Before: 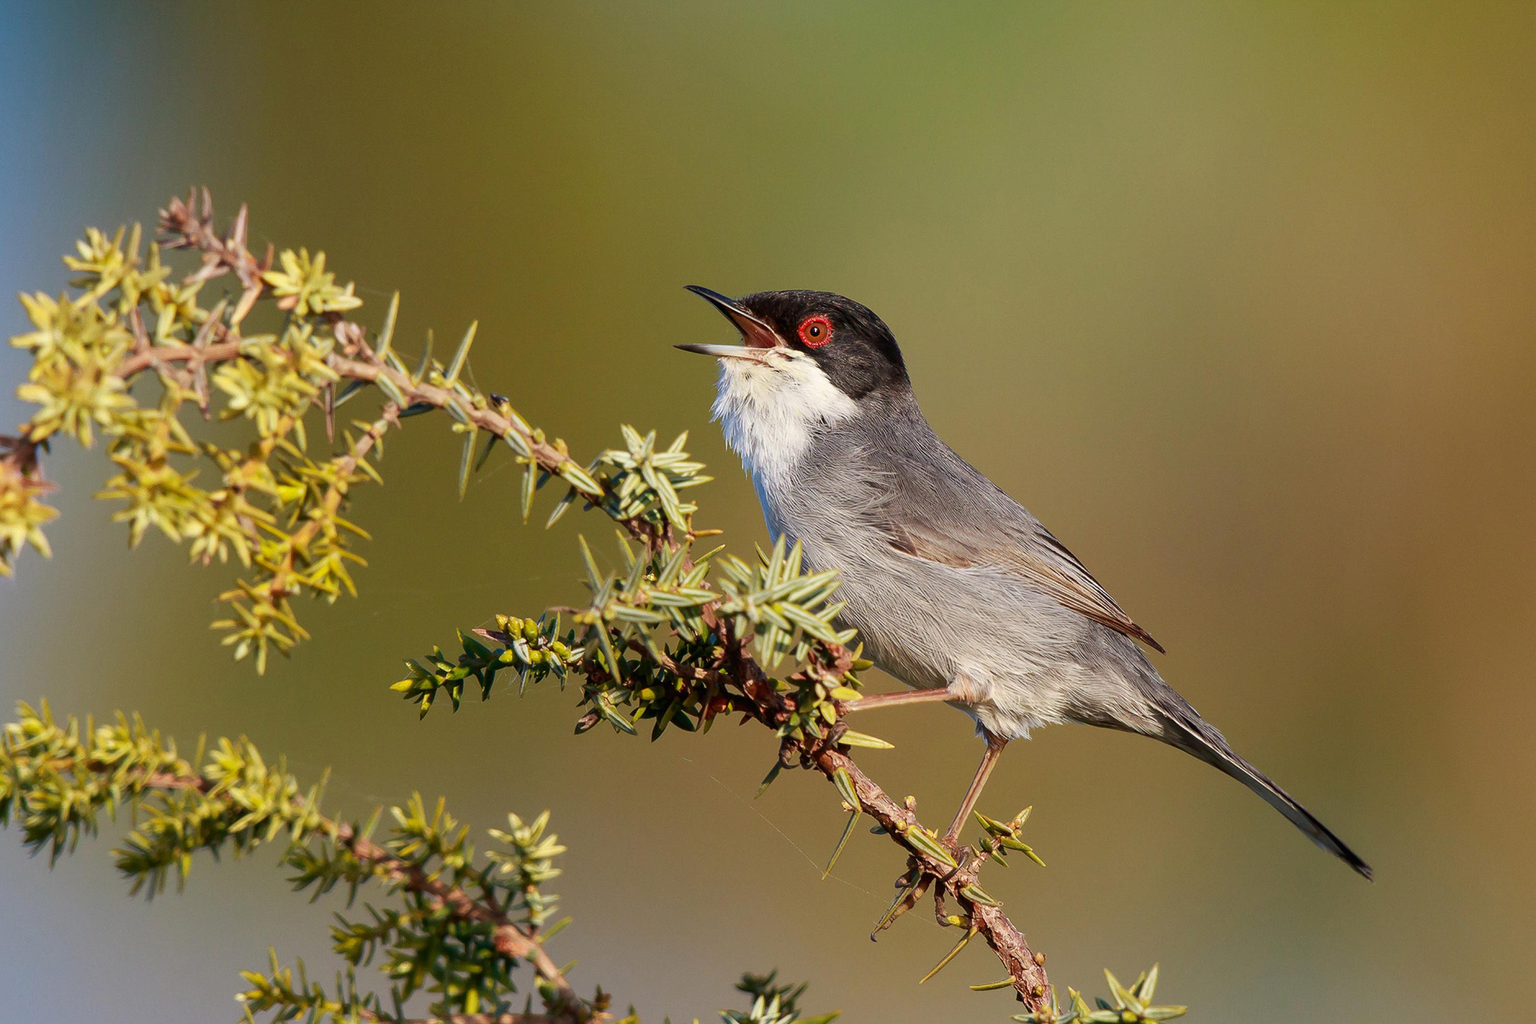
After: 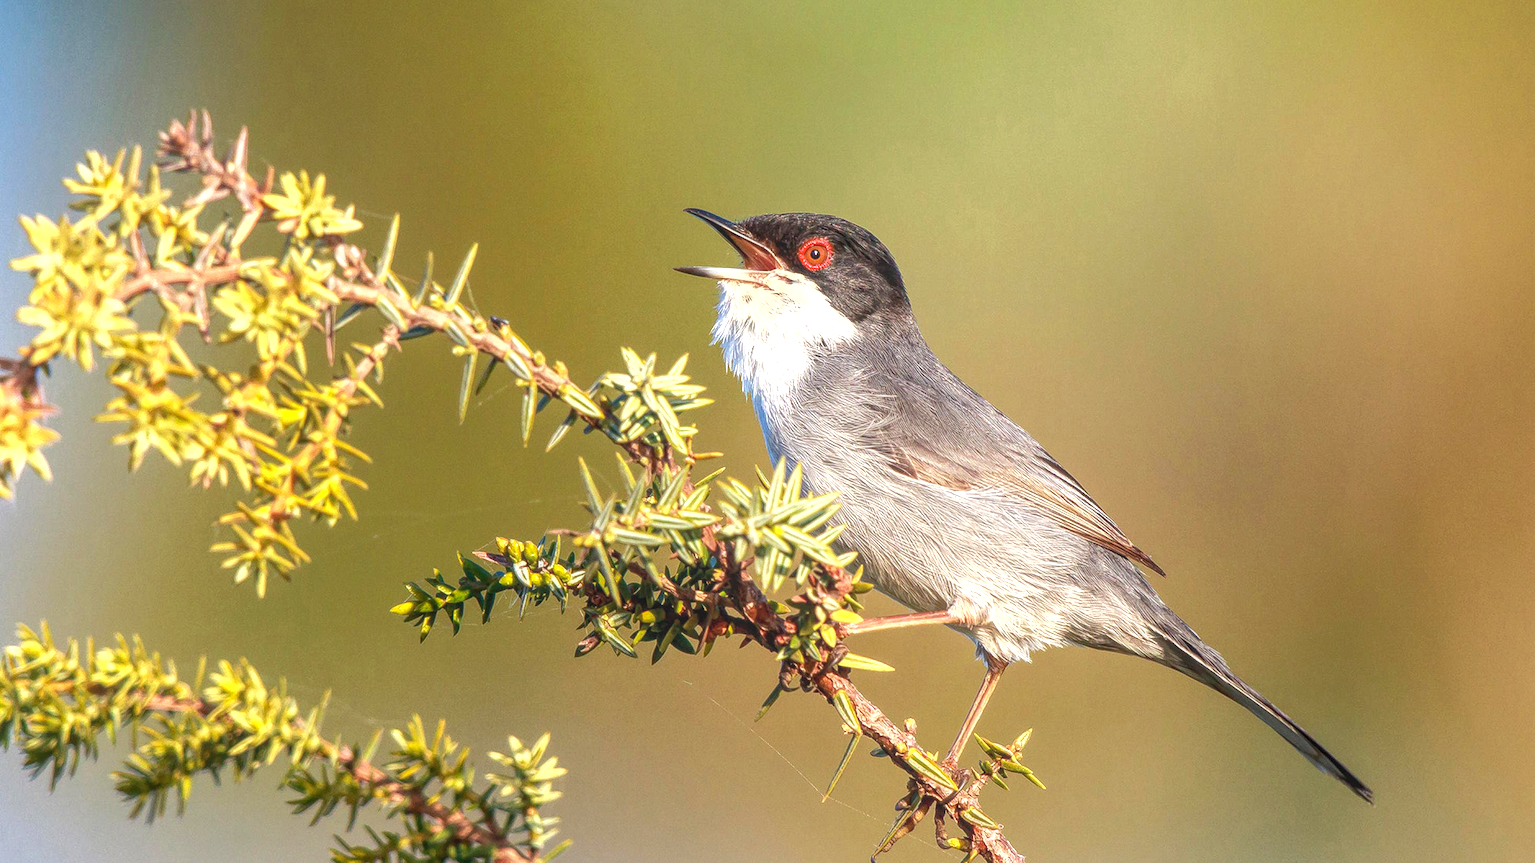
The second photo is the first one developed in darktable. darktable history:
exposure: exposure 0.916 EV, compensate highlight preservation false
local contrast: highlights 67%, shadows 32%, detail 167%, midtone range 0.2
crop: top 7.592%, bottom 8.042%
